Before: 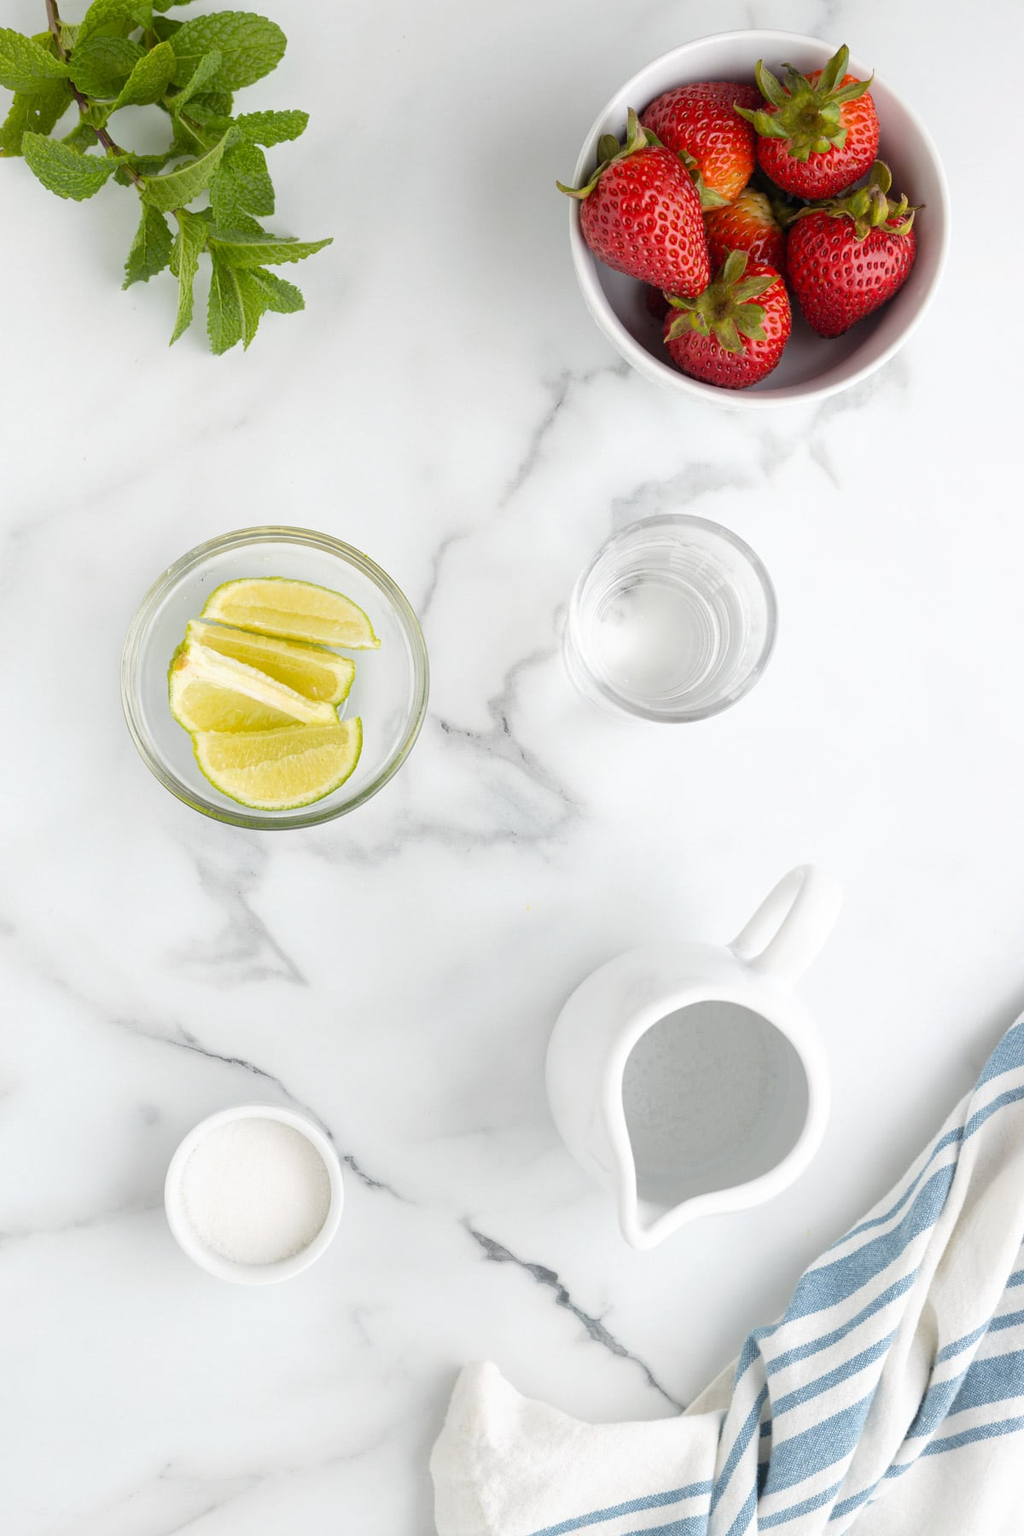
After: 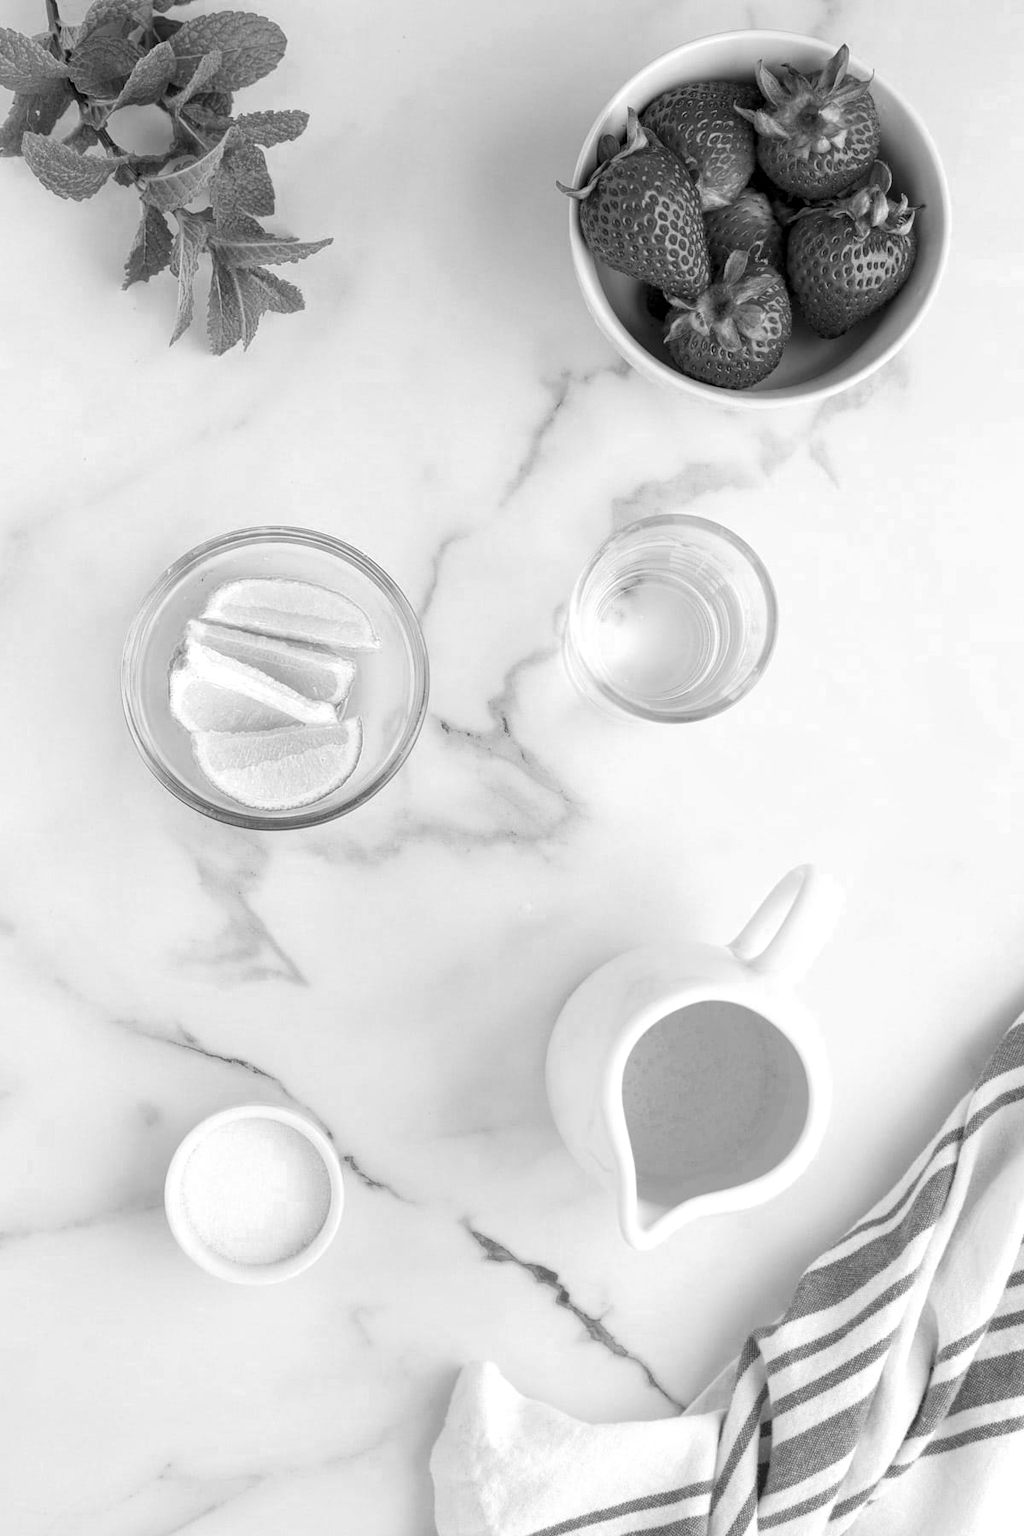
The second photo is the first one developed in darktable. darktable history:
local contrast: detail 130%
color balance rgb: linear chroma grading › global chroma 15%, perceptual saturation grading › global saturation 30%
color zones: curves: ch0 [(0.002, 0.593) (0.143, 0.417) (0.285, 0.541) (0.455, 0.289) (0.608, 0.327) (0.727, 0.283) (0.869, 0.571) (1, 0.603)]; ch1 [(0, 0) (0.143, 0) (0.286, 0) (0.429, 0) (0.571, 0) (0.714, 0) (0.857, 0)]
